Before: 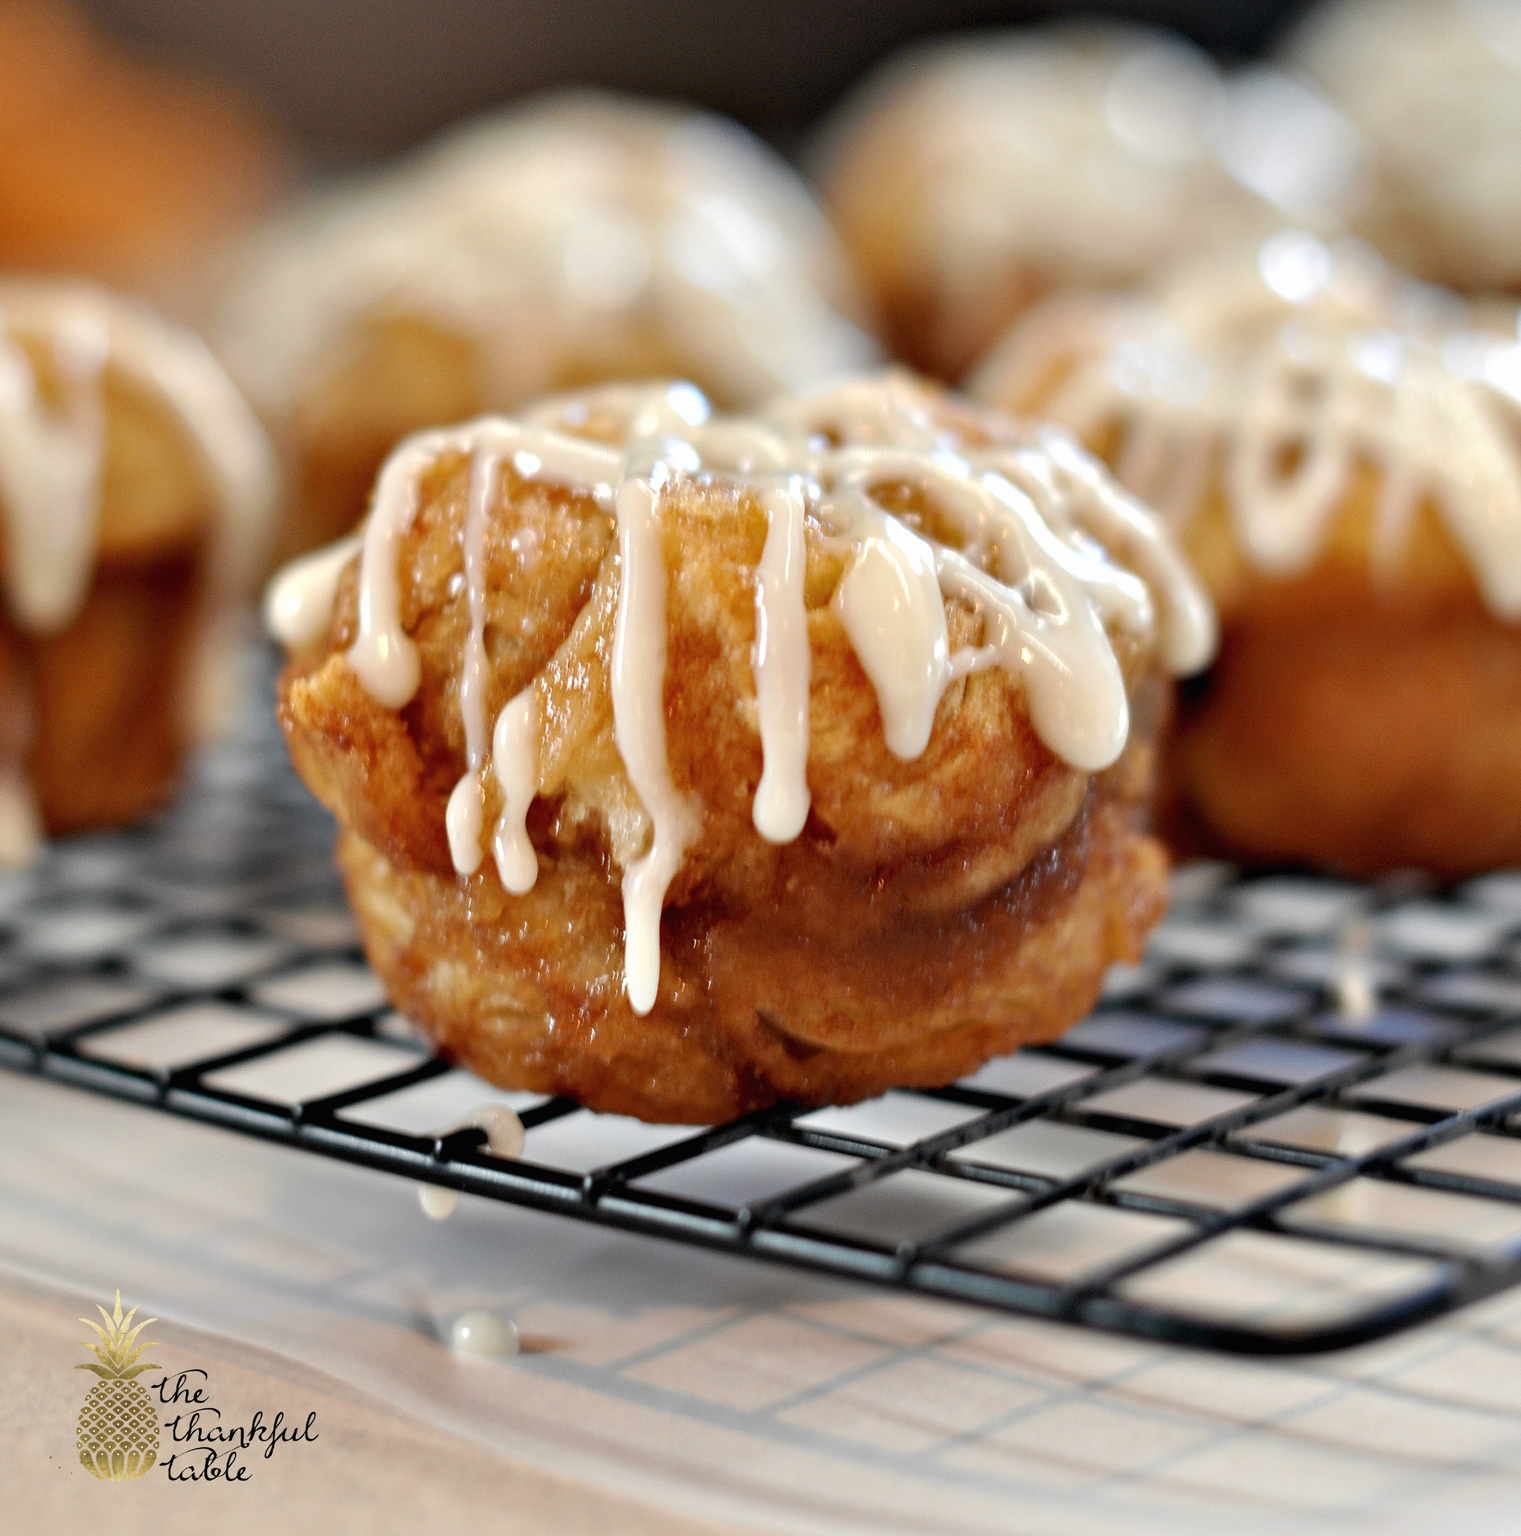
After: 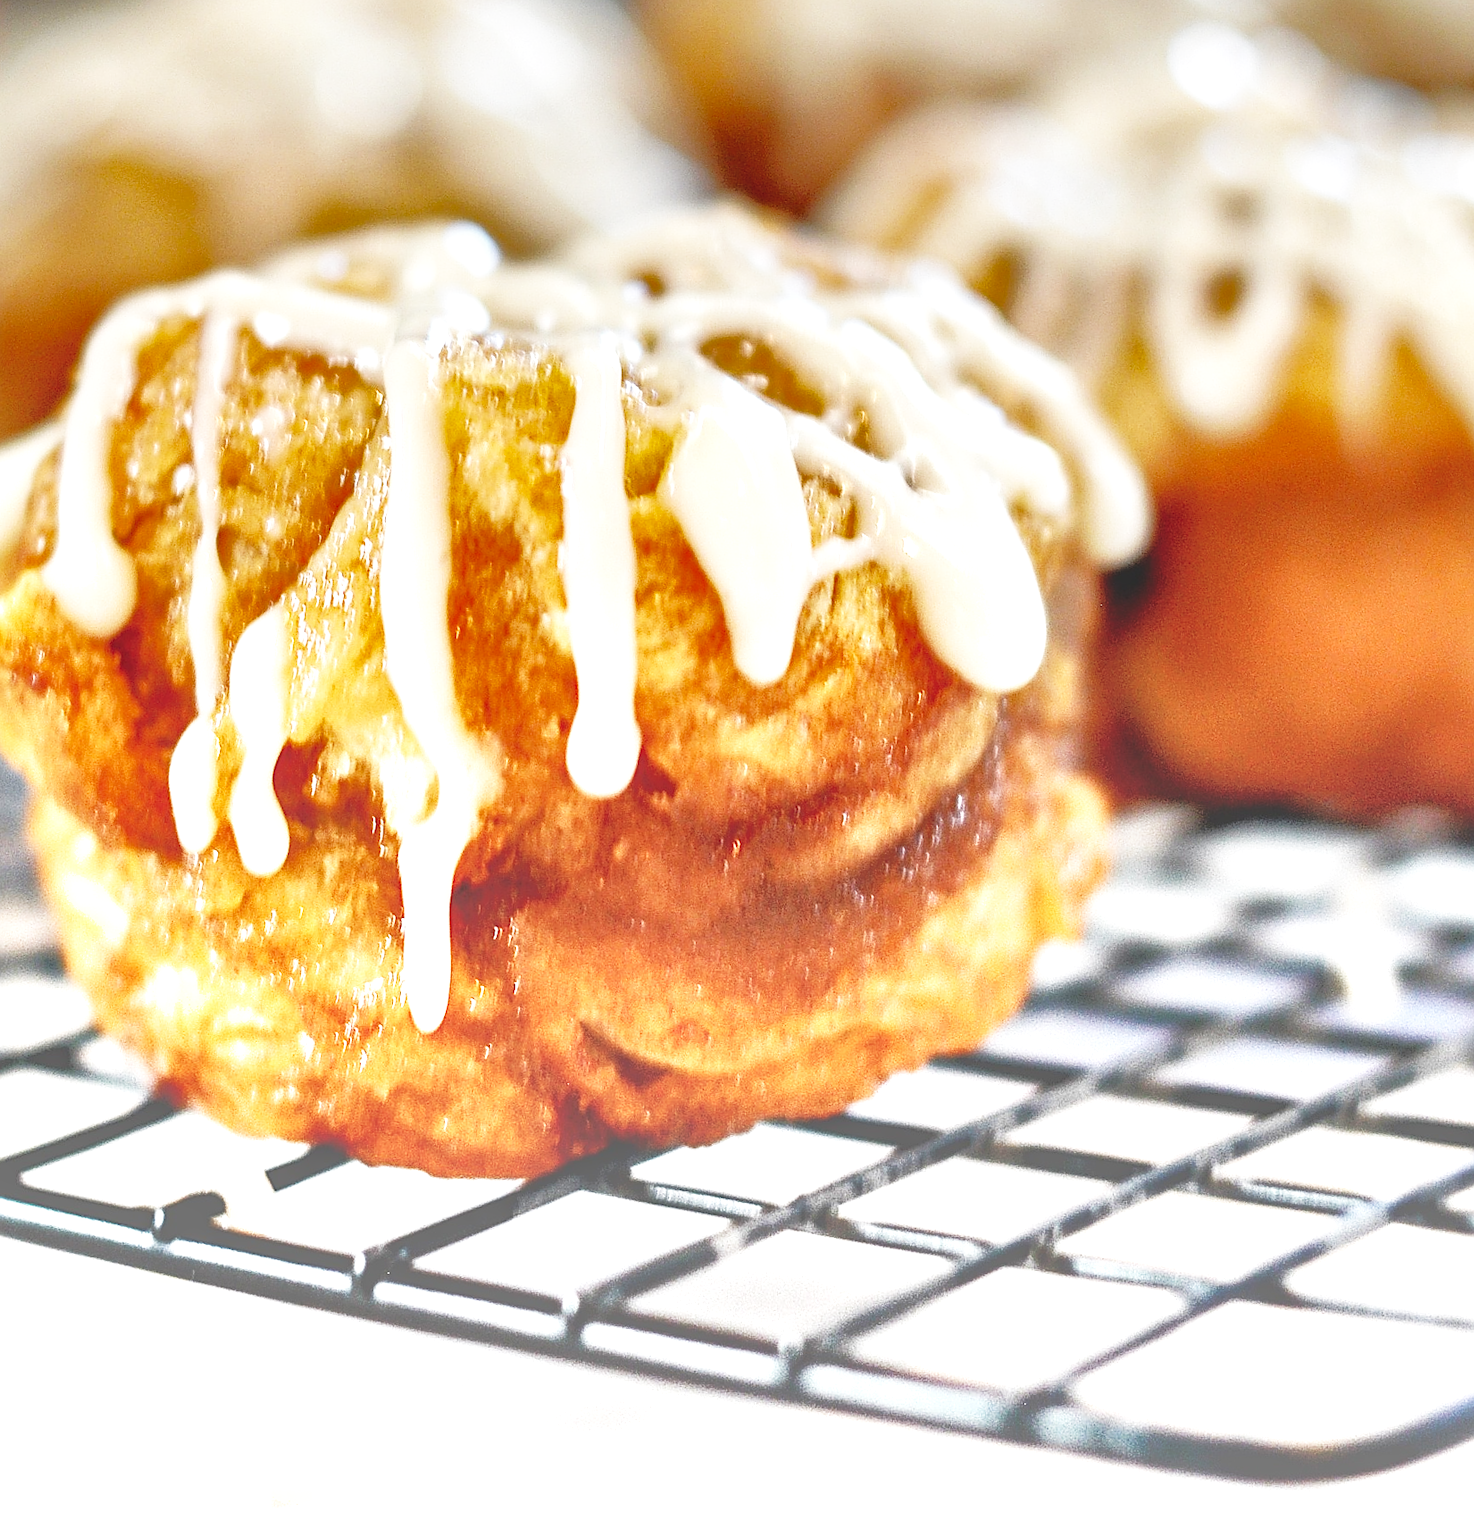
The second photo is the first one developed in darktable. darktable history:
graduated density: density -3.9 EV
shadows and highlights: on, module defaults
rotate and perspective: rotation -1.68°, lens shift (vertical) -0.146, crop left 0.049, crop right 0.912, crop top 0.032, crop bottom 0.96
local contrast: on, module defaults
sharpen: on, module defaults
exposure: black level correction -0.015, exposure -0.5 EV, compensate highlight preservation false
crop: left 19.159%, top 9.58%, bottom 9.58%
base curve: curves: ch0 [(0, 0) (0.028, 0.03) (0.105, 0.232) (0.387, 0.748) (0.754, 0.968) (1, 1)], fusion 1, exposure shift 0.576, preserve colors none
